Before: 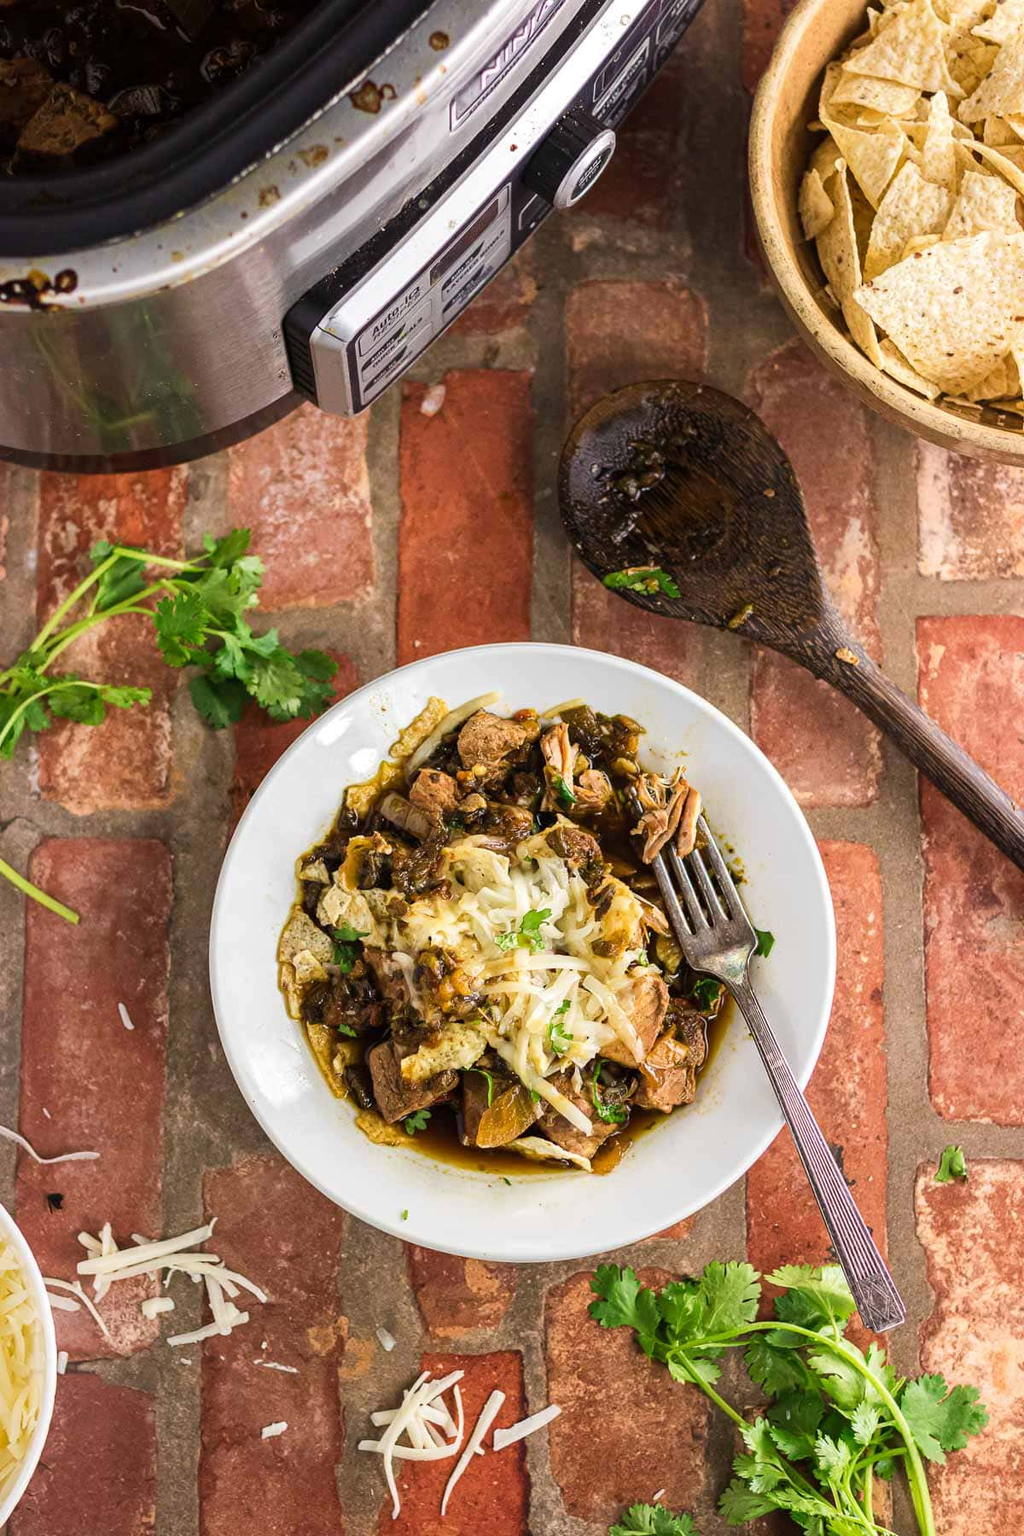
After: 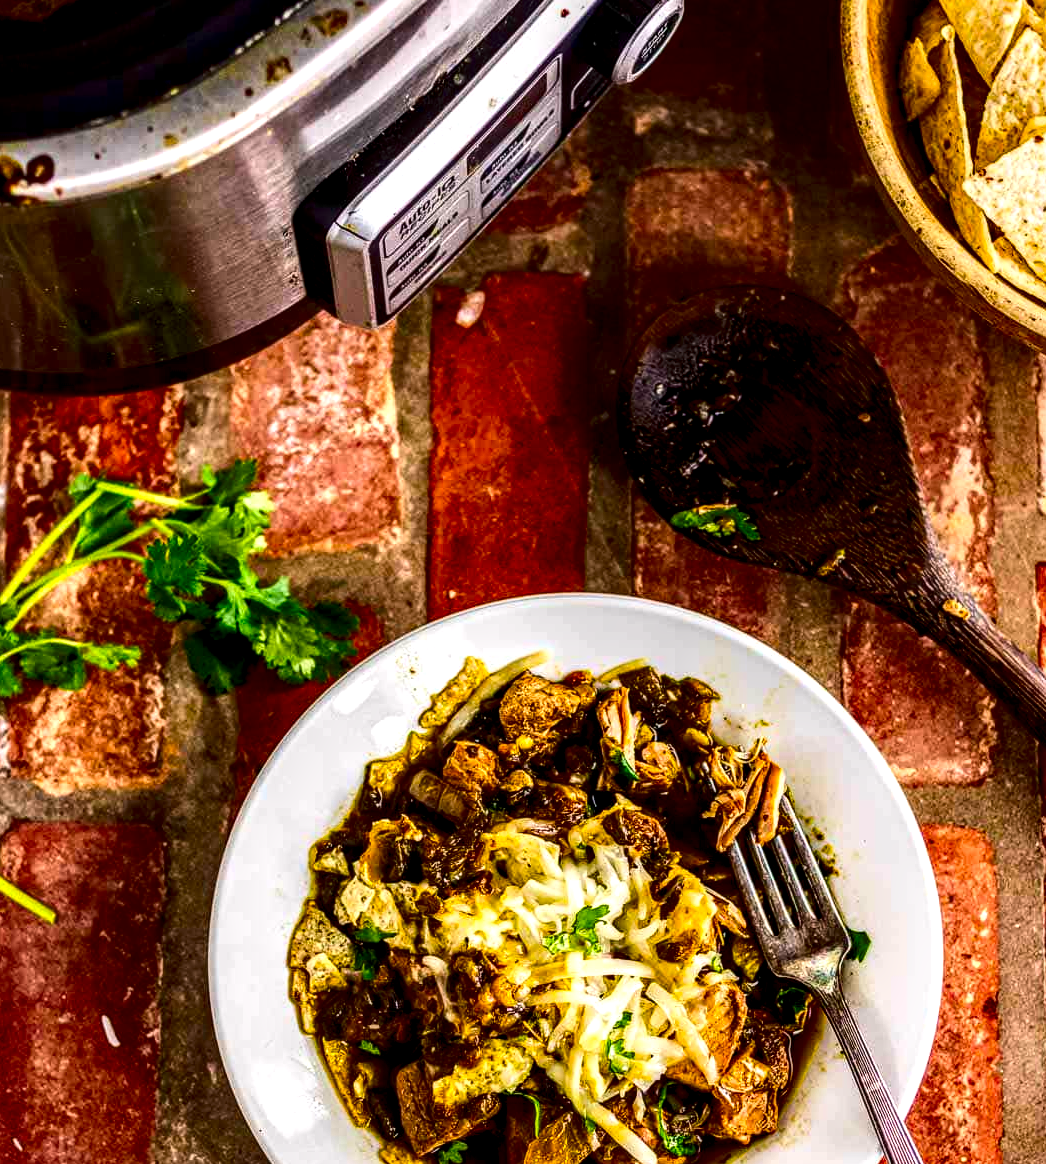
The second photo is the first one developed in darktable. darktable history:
crop: left 3.148%, top 8.911%, right 9.626%, bottom 26.409%
contrast brightness saturation: contrast 0.223, brightness -0.184, saturation 0.24
color balance rgb: highlights gain › chroma 0.24%, highlights gain › hue 330.63°, perceptual saturation grading › global saturation 30.162%, global vibrance 15.169%
local contrast: highlights 18%, detail 187%
